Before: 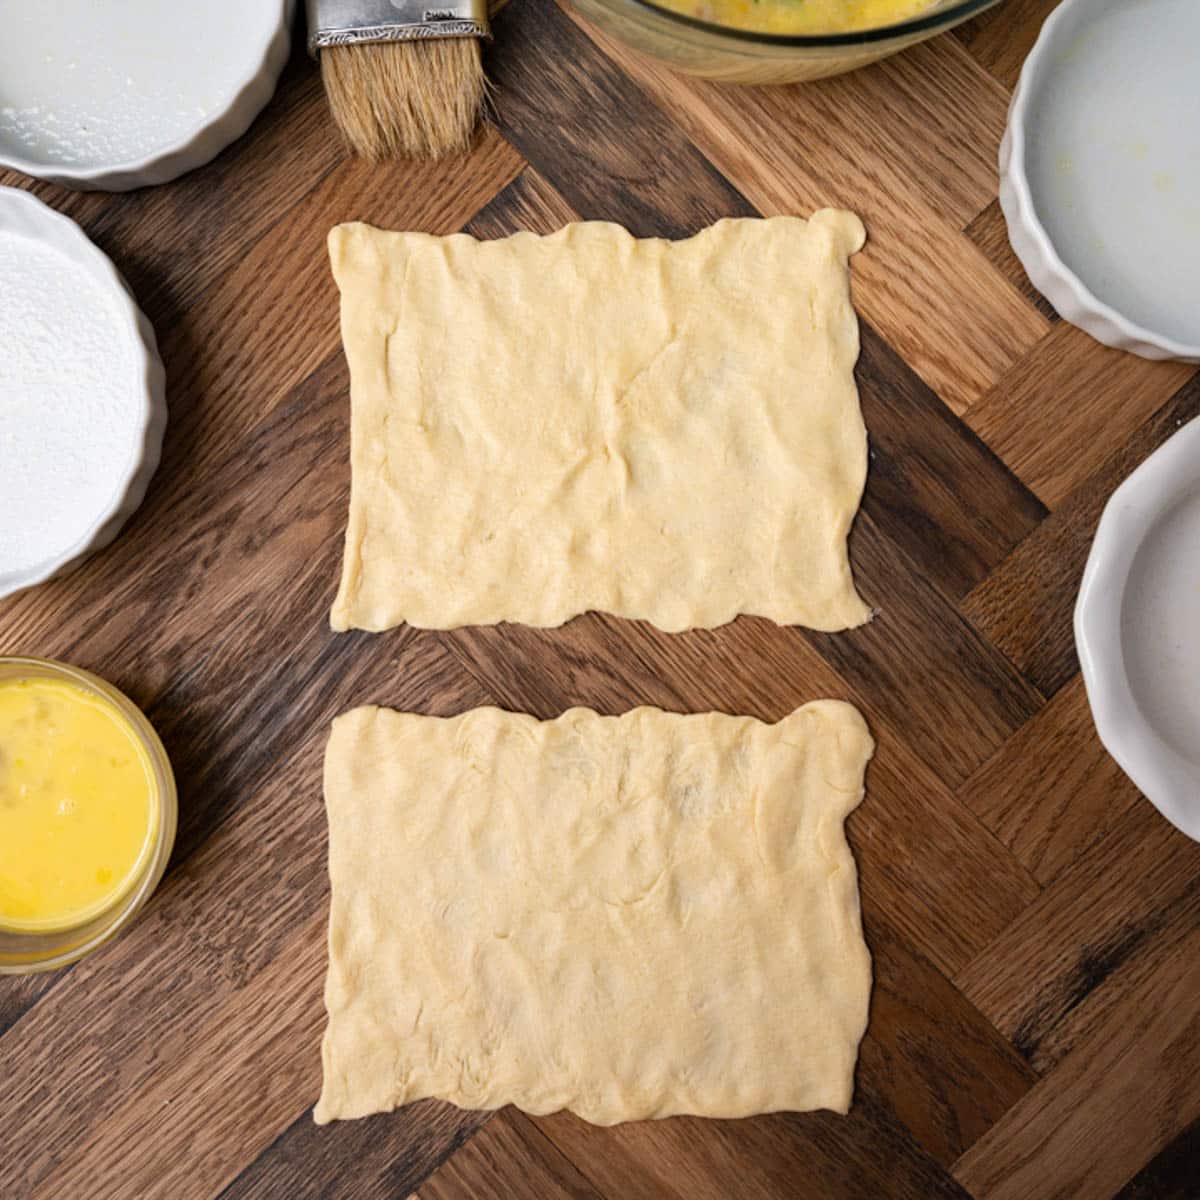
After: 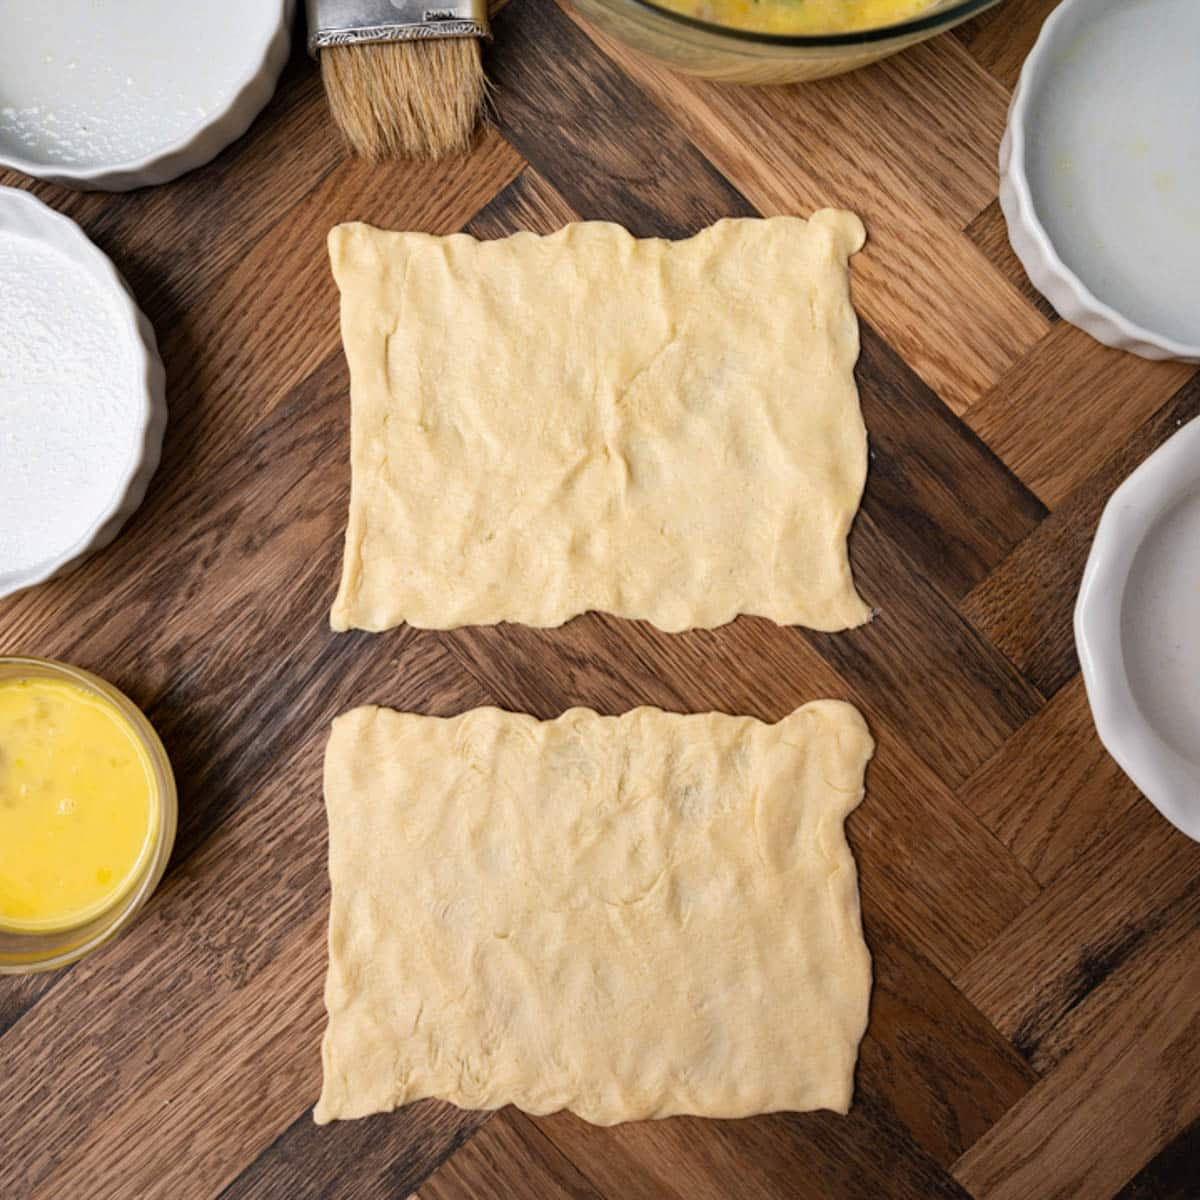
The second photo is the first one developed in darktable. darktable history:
shadows and highlights: shadows 31.99, highlights -31.56, soften with gaussian
